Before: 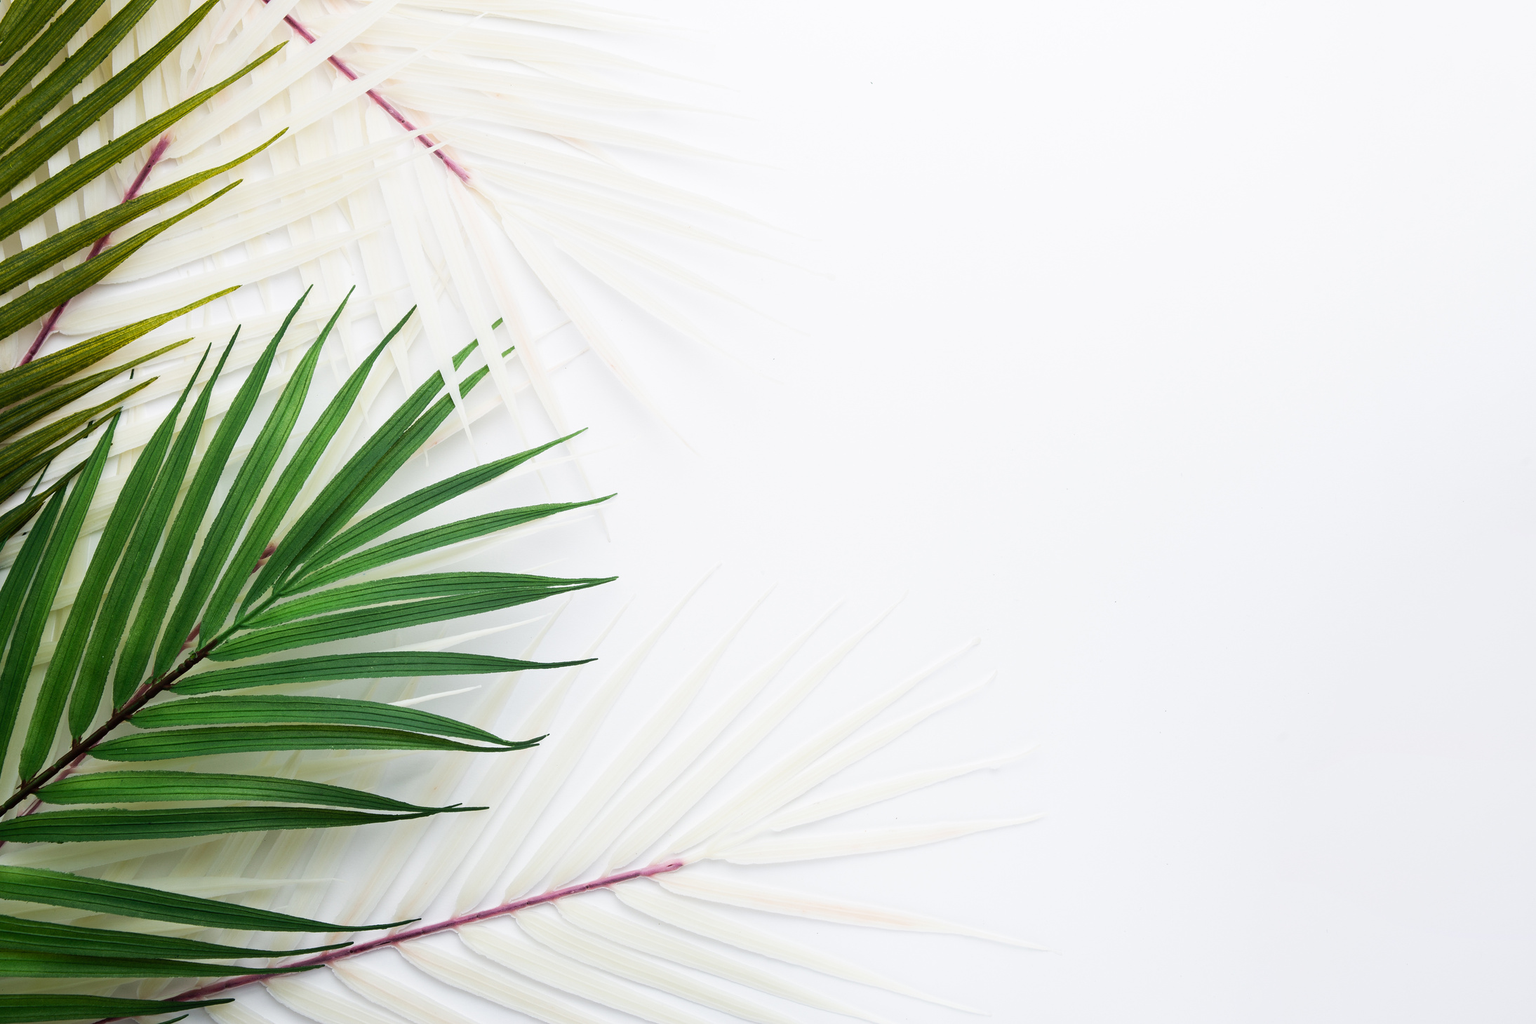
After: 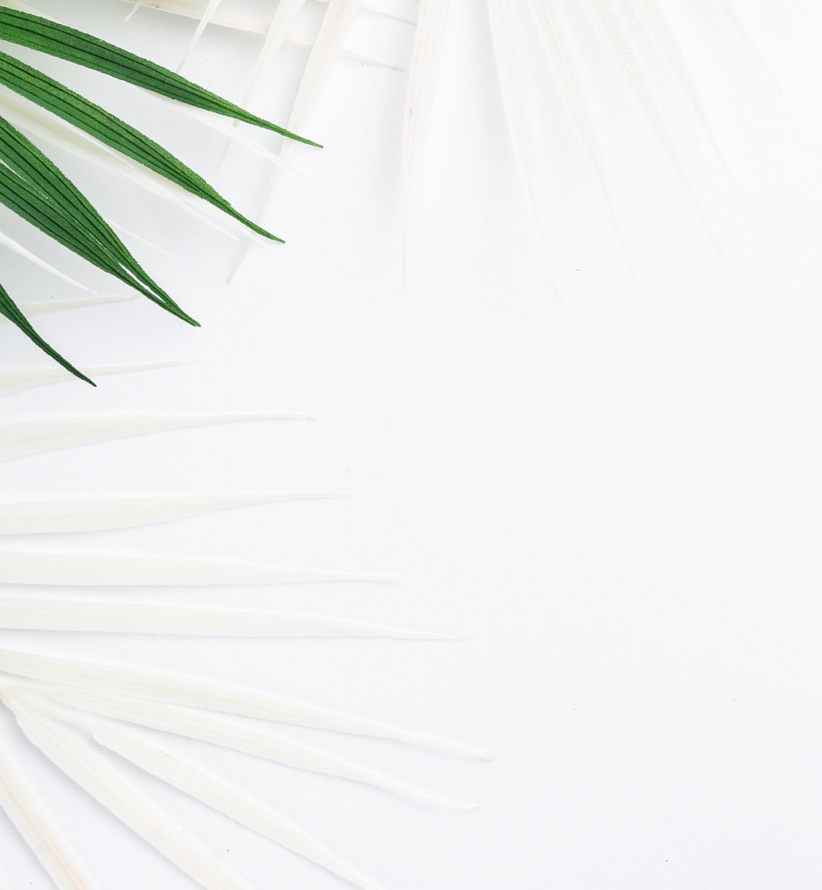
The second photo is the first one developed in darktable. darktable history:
crop and rotate: angle -46.04°, top 16.632%, right 0.778%, bottom 11.74%
local contrast: detail 130%
